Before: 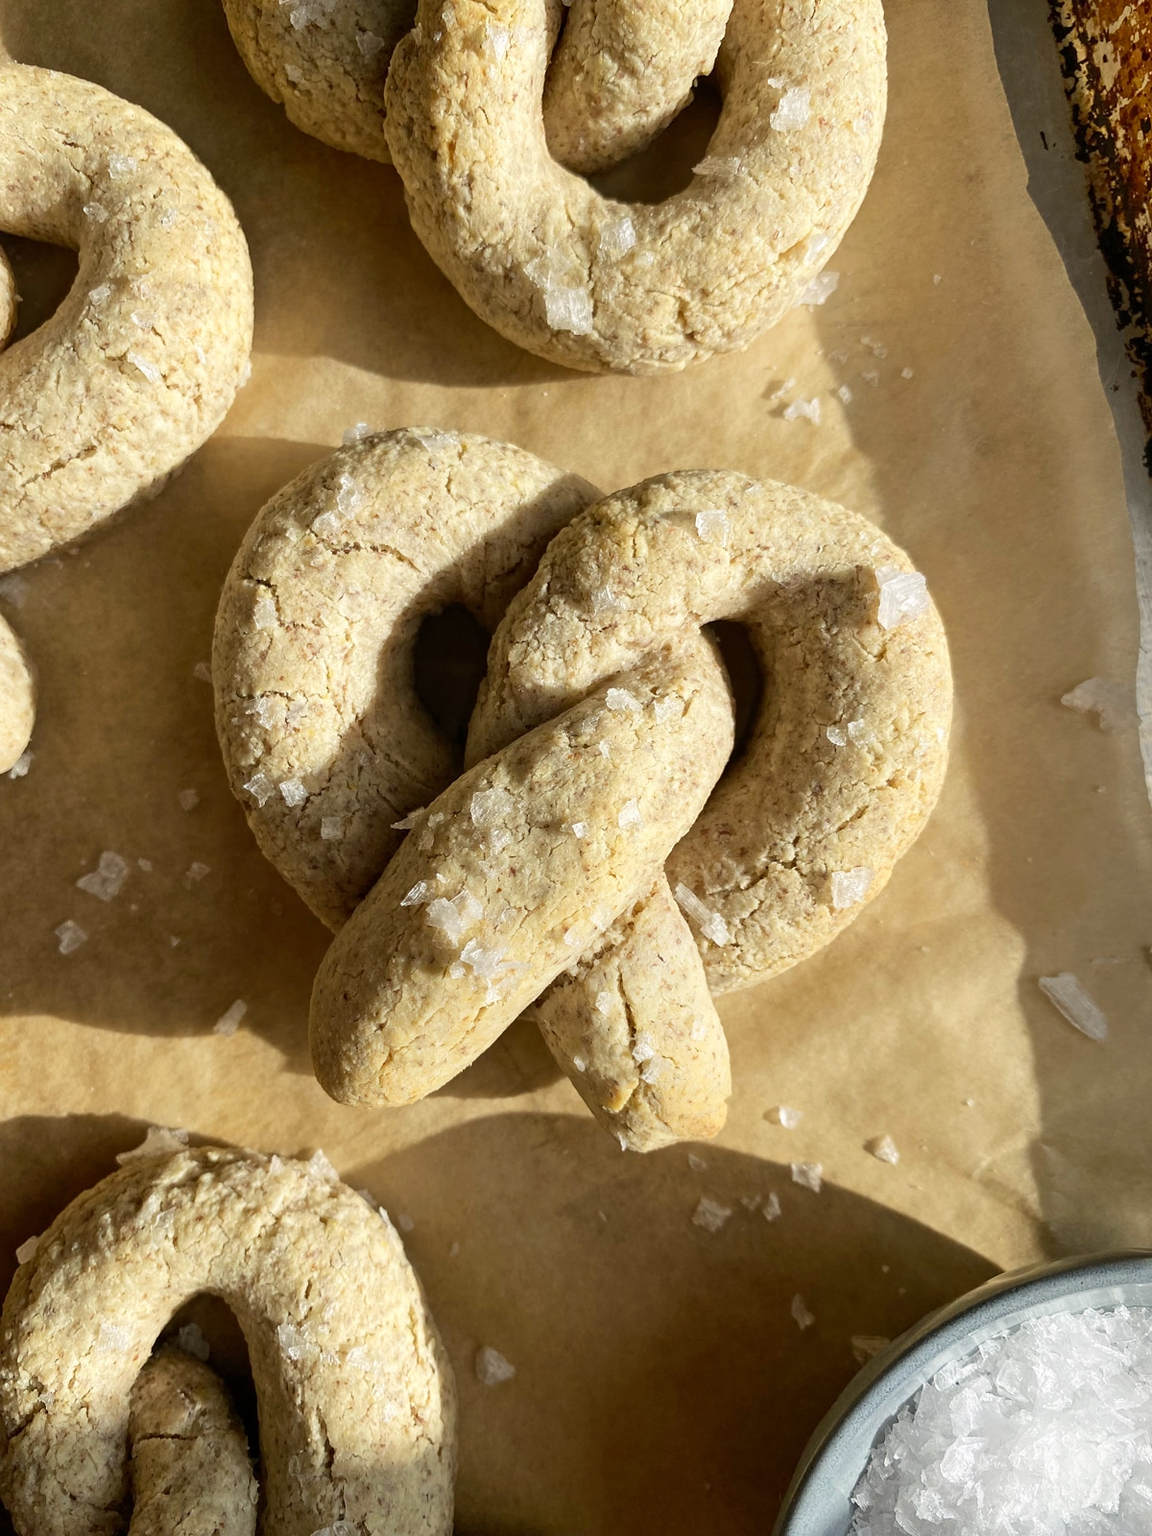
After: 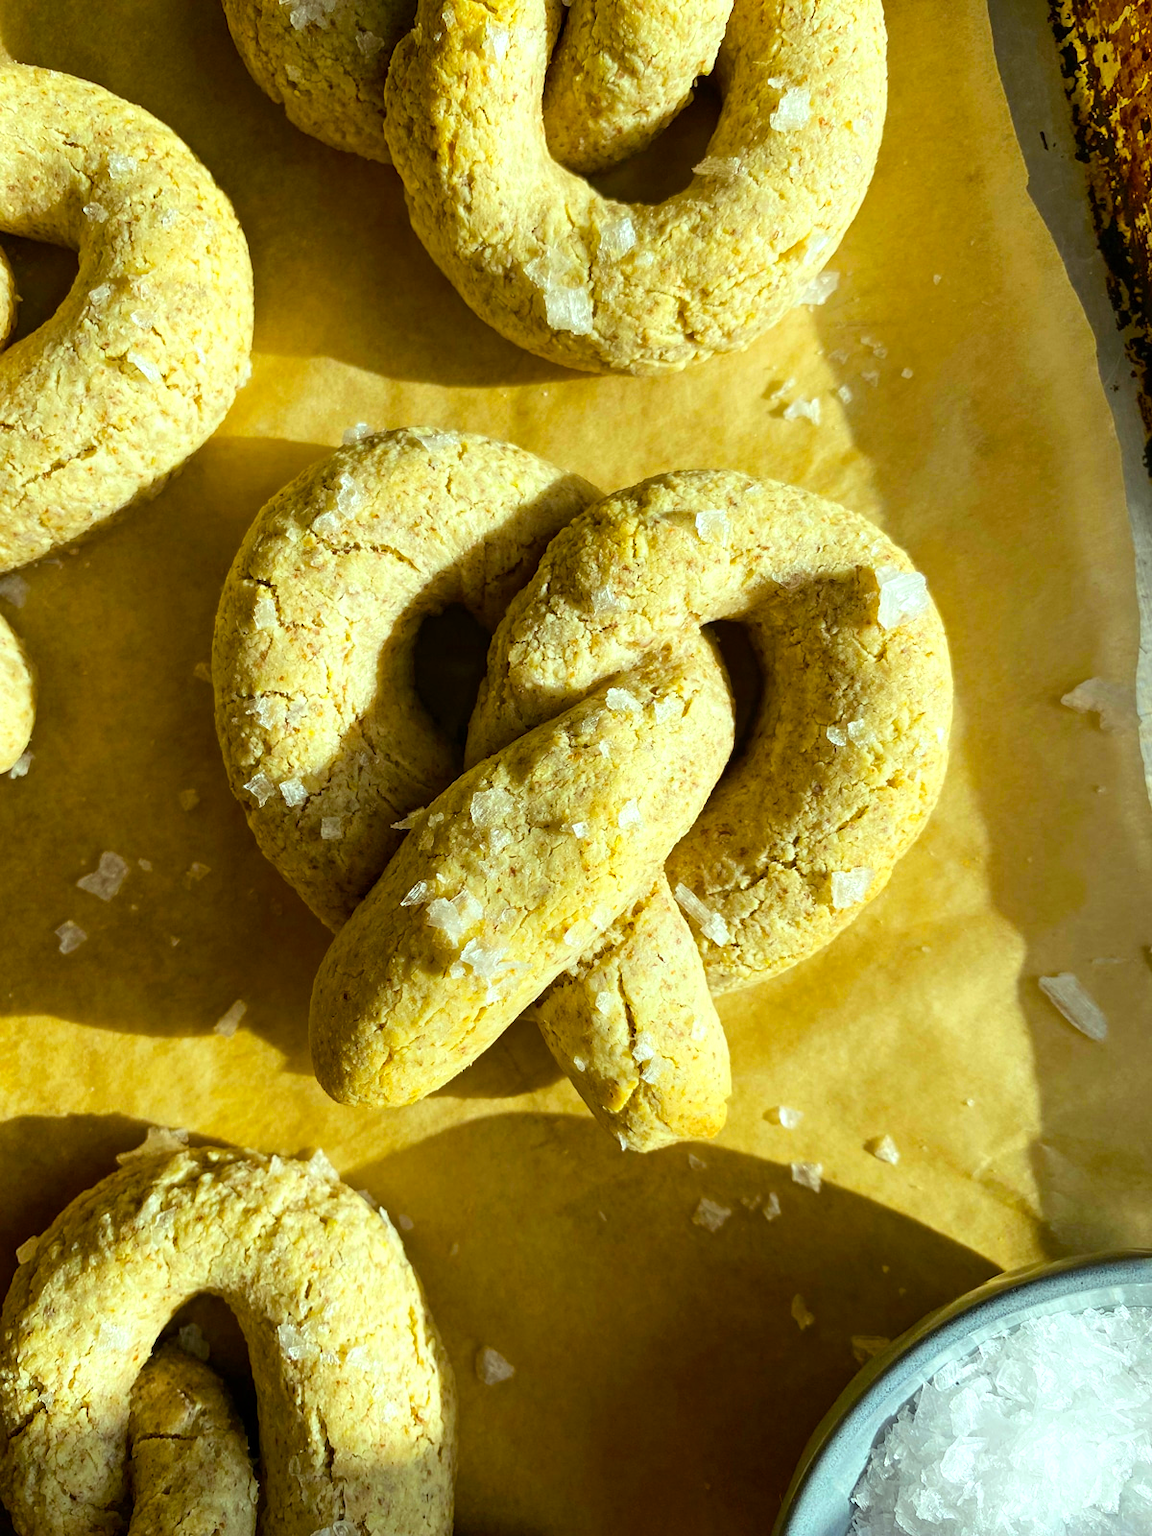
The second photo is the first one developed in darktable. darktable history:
color balance rgb: shadows lift › chroma 2.017%, shadows lift › hue 216.67°, highlights gain › luminance 20.196%, highlights gain › chroma 2.725%, highlights gain › hue 173.63°, linear chroma grading › global chroma 25.013%, perceptual saturation grading › global saturation 29.867%, global vibrance 14.468%
